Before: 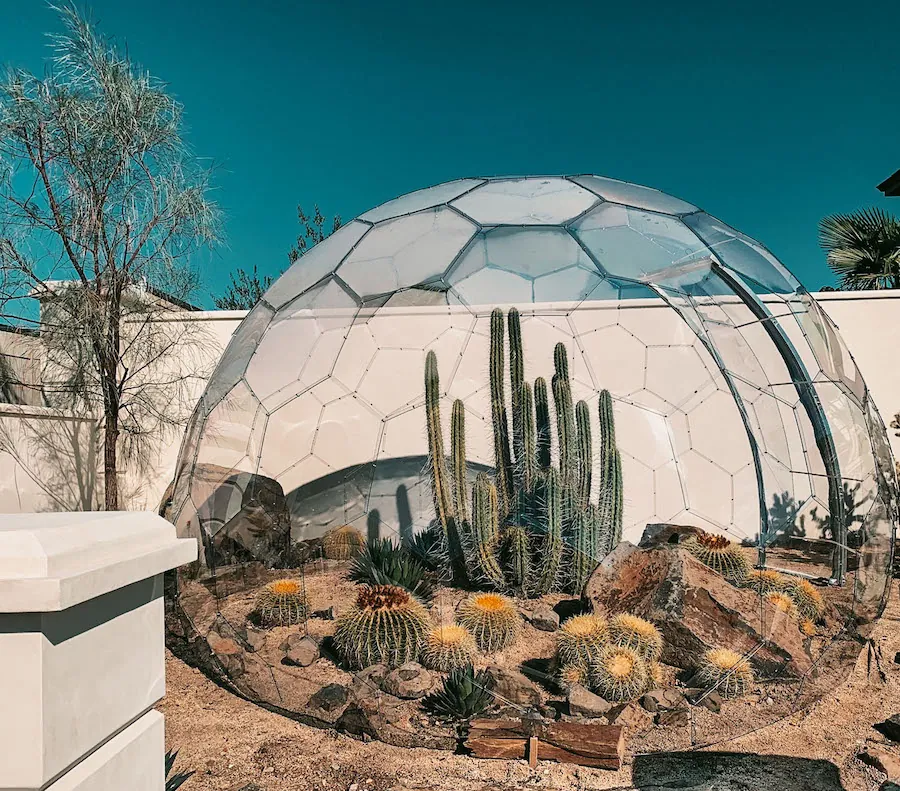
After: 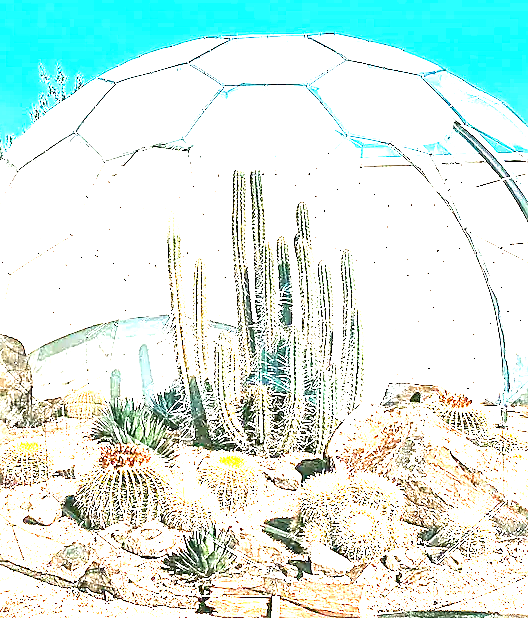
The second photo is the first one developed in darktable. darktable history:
sharpen: on, module defaults
tone equalizer: -8 EV -0.428 EV, -7 EV -0.377 EV, -6 EV -0.315 EV, -5 EV -0.218 EV, -3 EV 0.191 EV, -2 EV 0.331 EV, -1 EV 0.4 EV, +0 EV 0.425 EV, smoothing diameter 24.83%, edges refinement/feathering 9.69, preserve details guided filter
crop and rotate: left 28.688%, top 17.84%, right 12.634%, bottom 3.986%
exposure: black level correction 0, exposure 3.989 EV, compensate exposure bias true, compensate highlight preservation false
